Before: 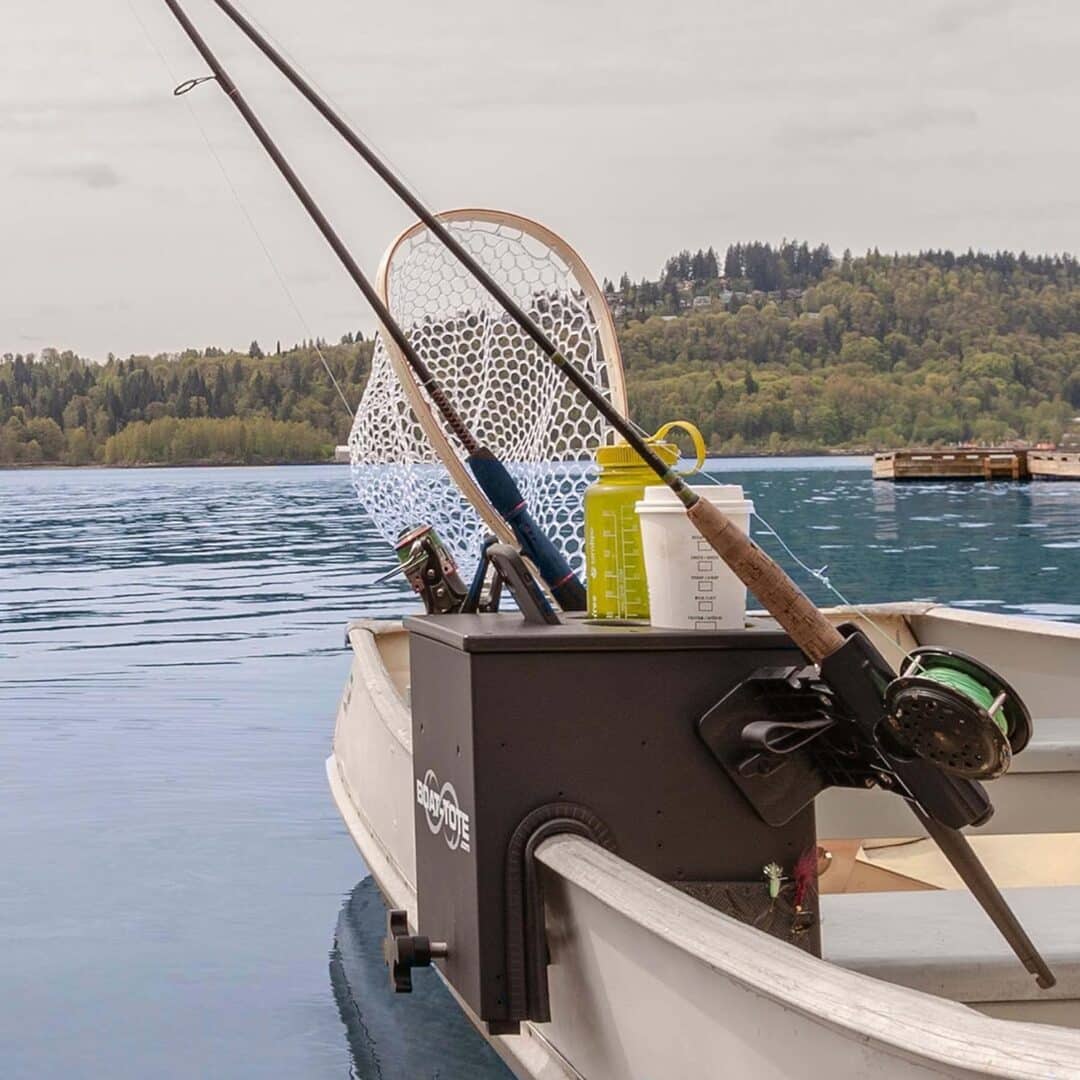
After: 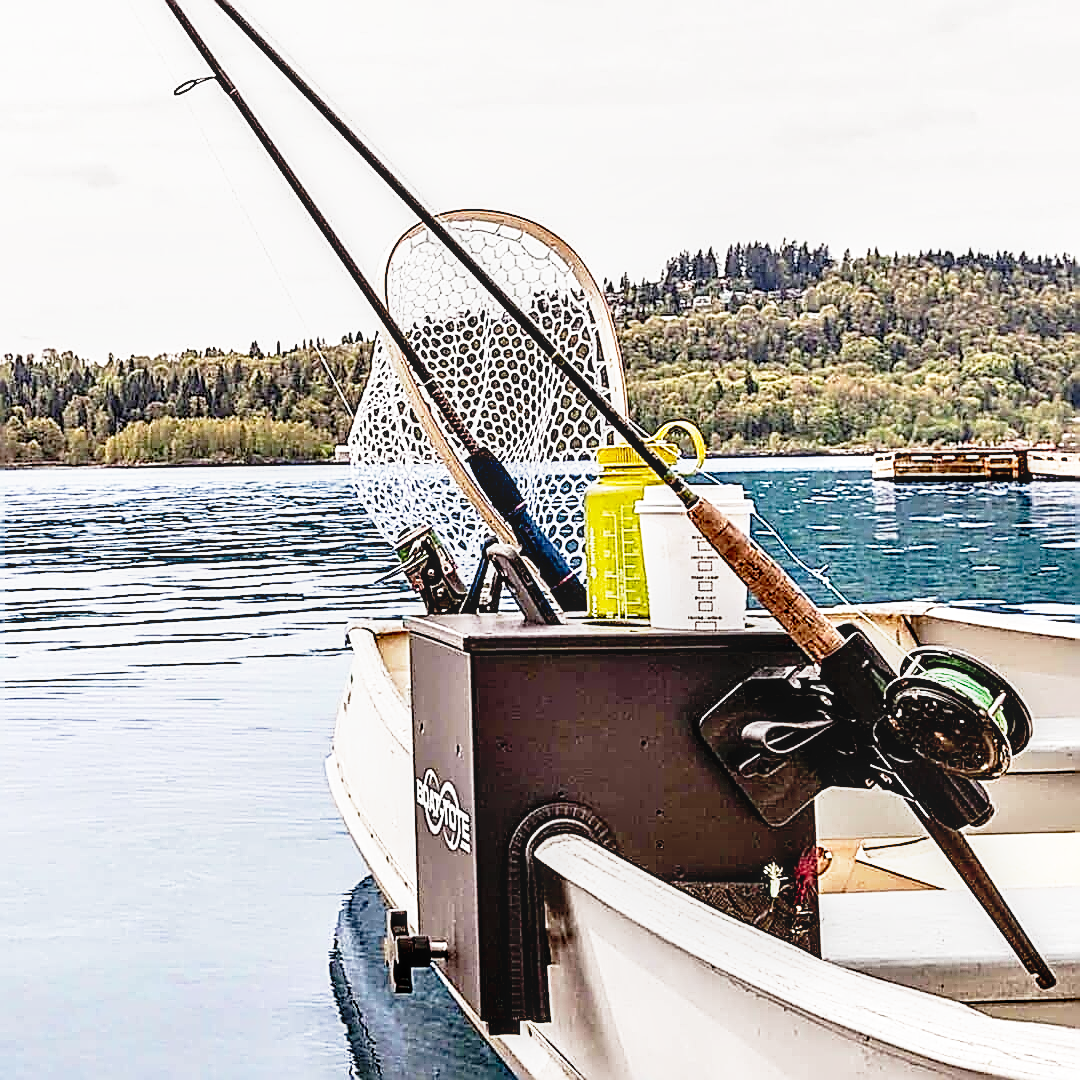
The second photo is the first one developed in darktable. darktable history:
sharpen: amount 1.994
contrast equalizer: octaves 7, y [[0.6 ×6], [0.55 ×6], [0 ×6], [0 ×6], [0 ×6]]
local contrast: on, module defaults
base curve: curves: ch0 [(0, 0) (0.012, 0.01) (0.073, 0.168) (0.31, 0.711) (0.645, 0.957) (1, 1)], preserve colors none
color correction: highlights b* -0.043, saturation 0.977
